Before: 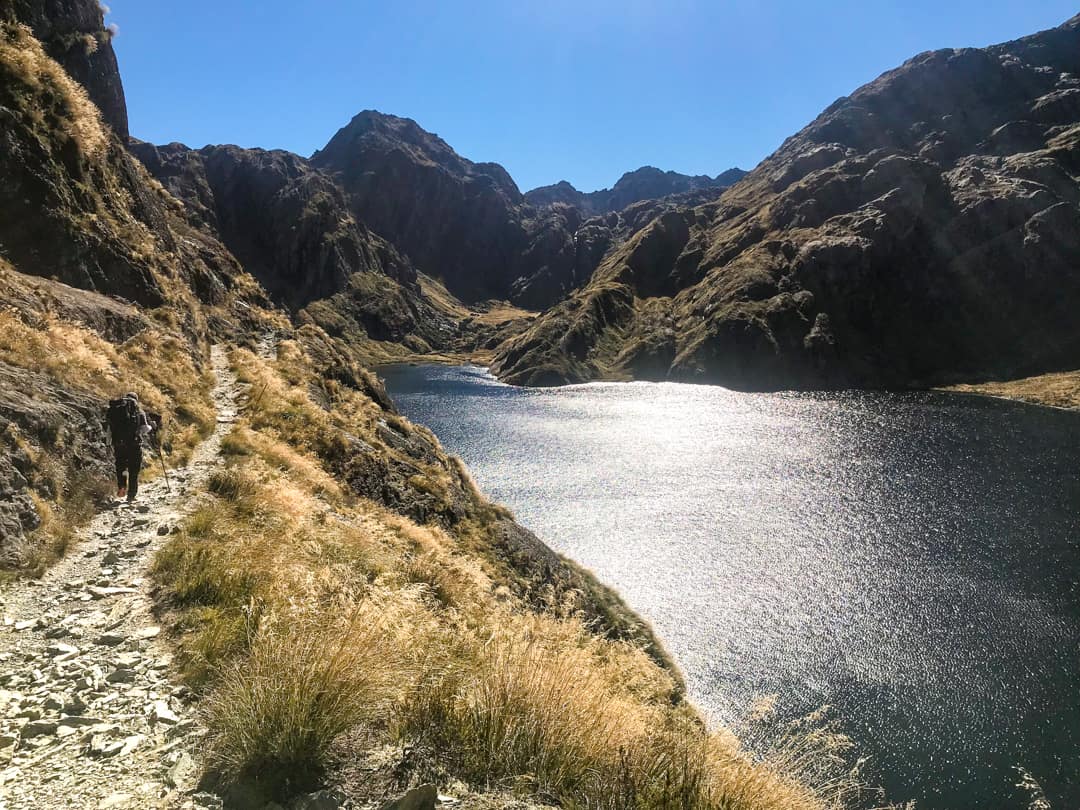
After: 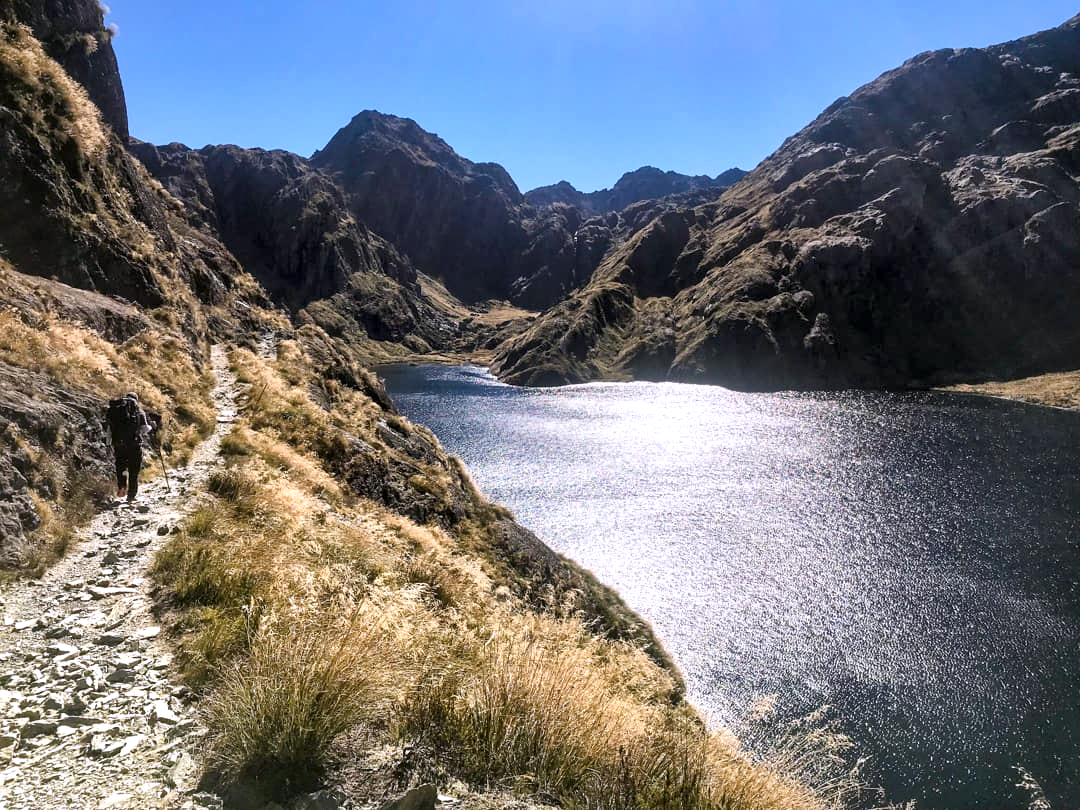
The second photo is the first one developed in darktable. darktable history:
white balance: red 1.004, blue 1.096
local contrast: mode bilateral grid, contrast 25, coarseness 60, detail 151%, midtone range 0.2
